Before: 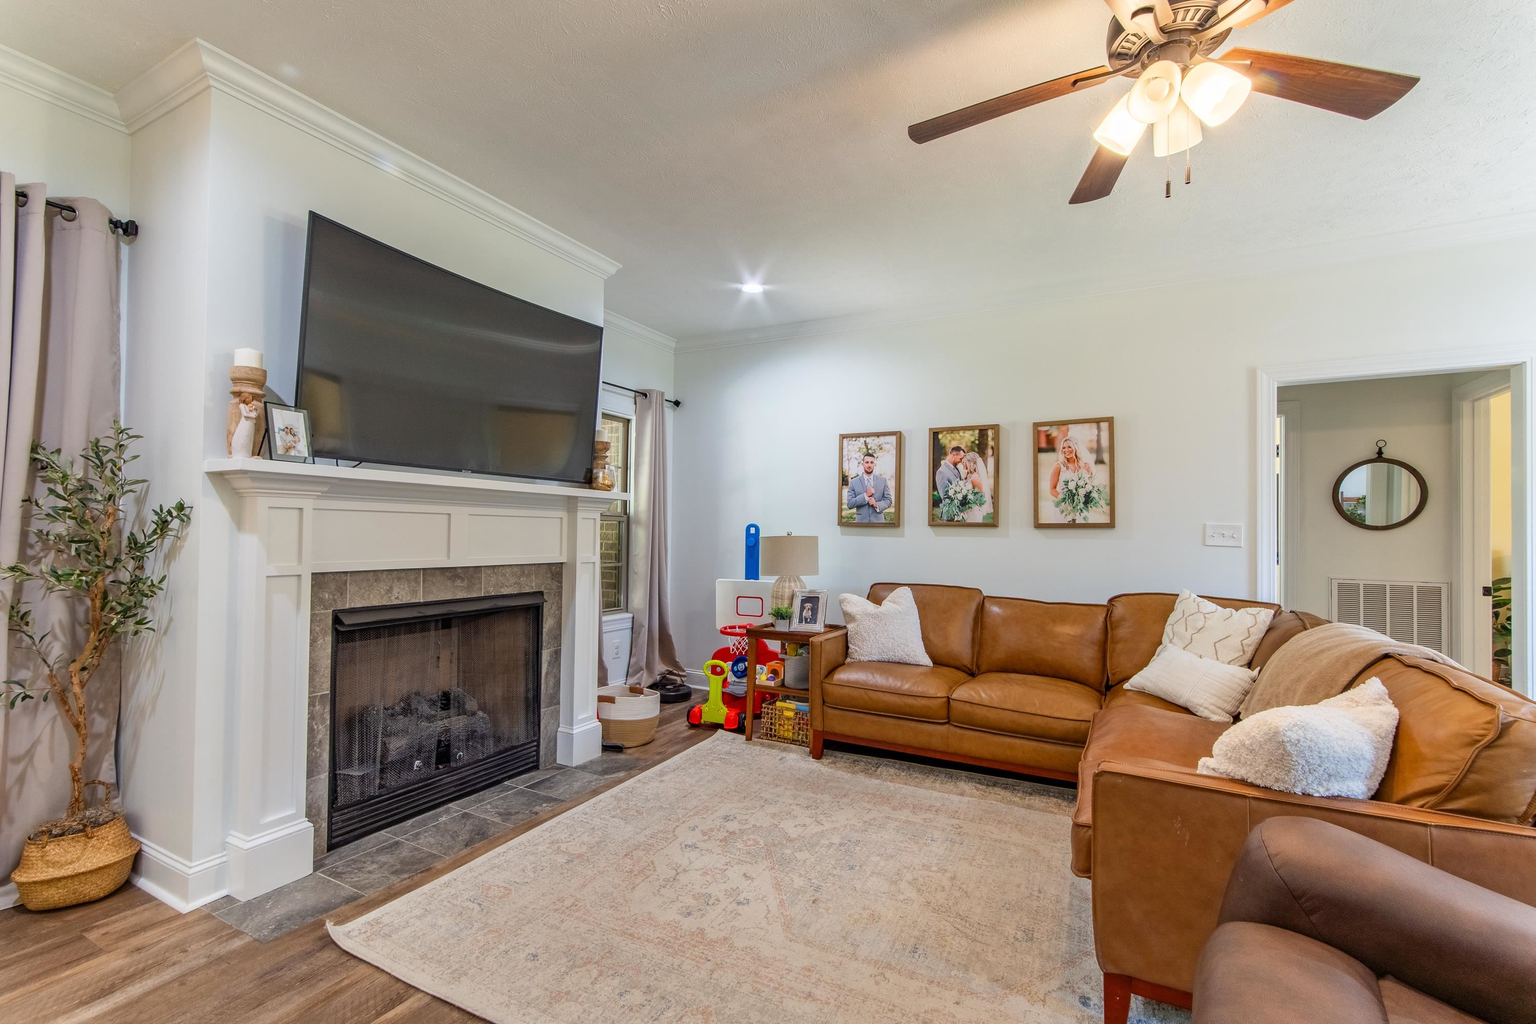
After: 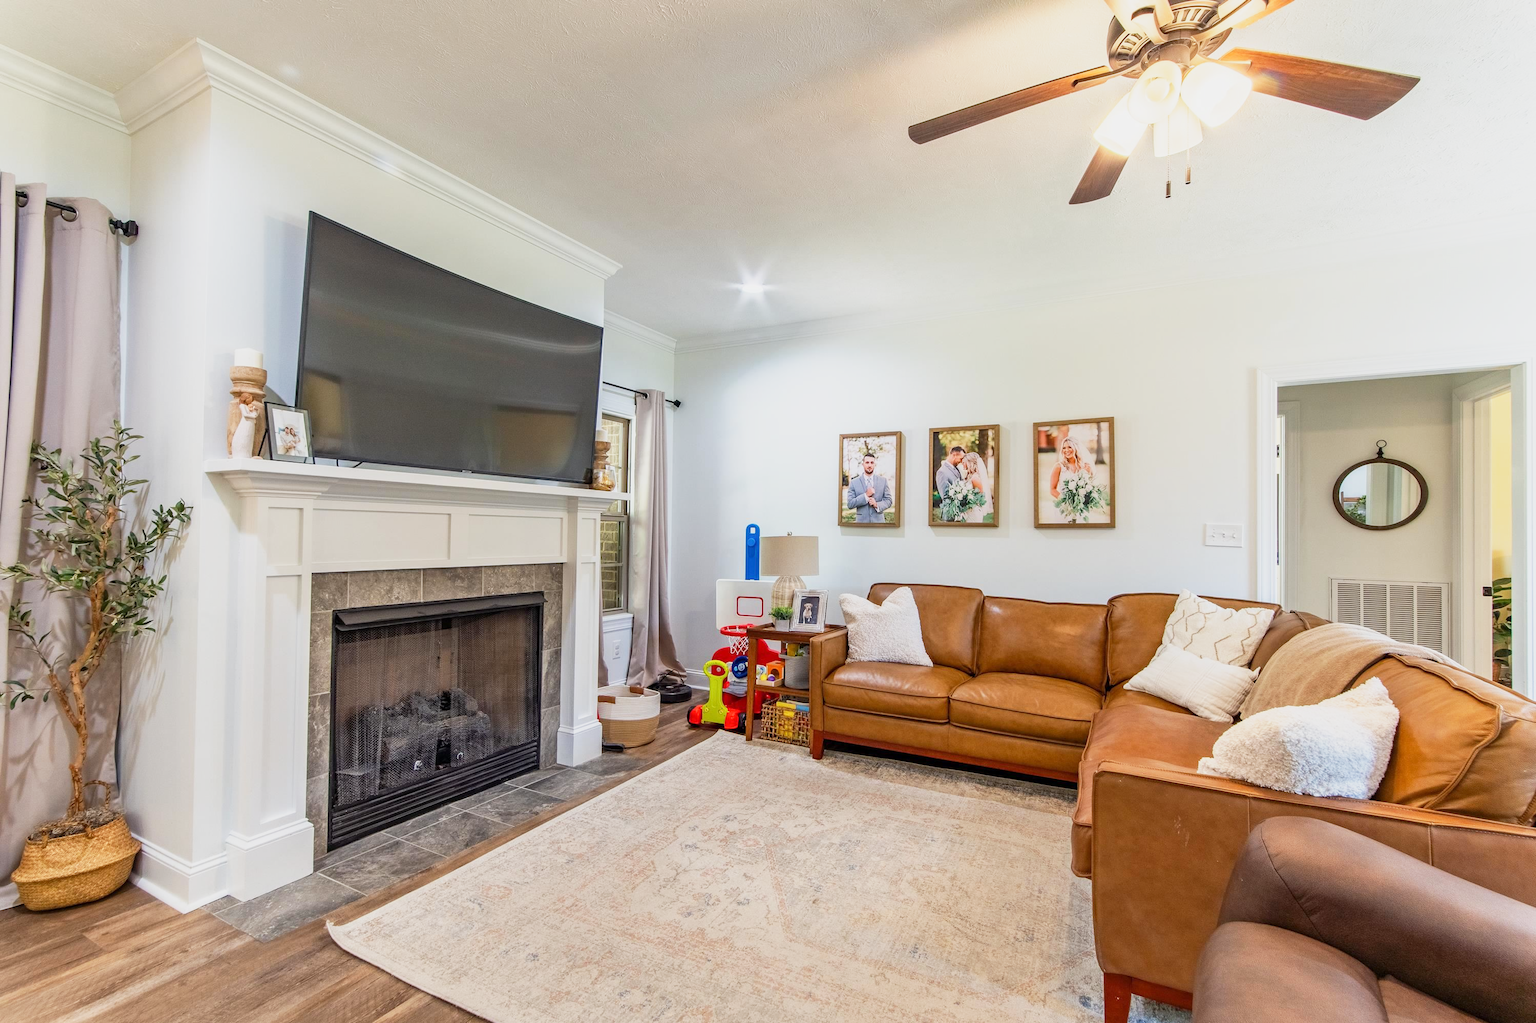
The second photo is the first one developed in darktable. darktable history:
base curve: curves: ch0 [(0, 0) (0.088, 0.125) (0.176, 0.251) (0.354, 0.501) (0.613, 0.749) (1, 0.877)], exposure shift 0.01, preserve colors none
